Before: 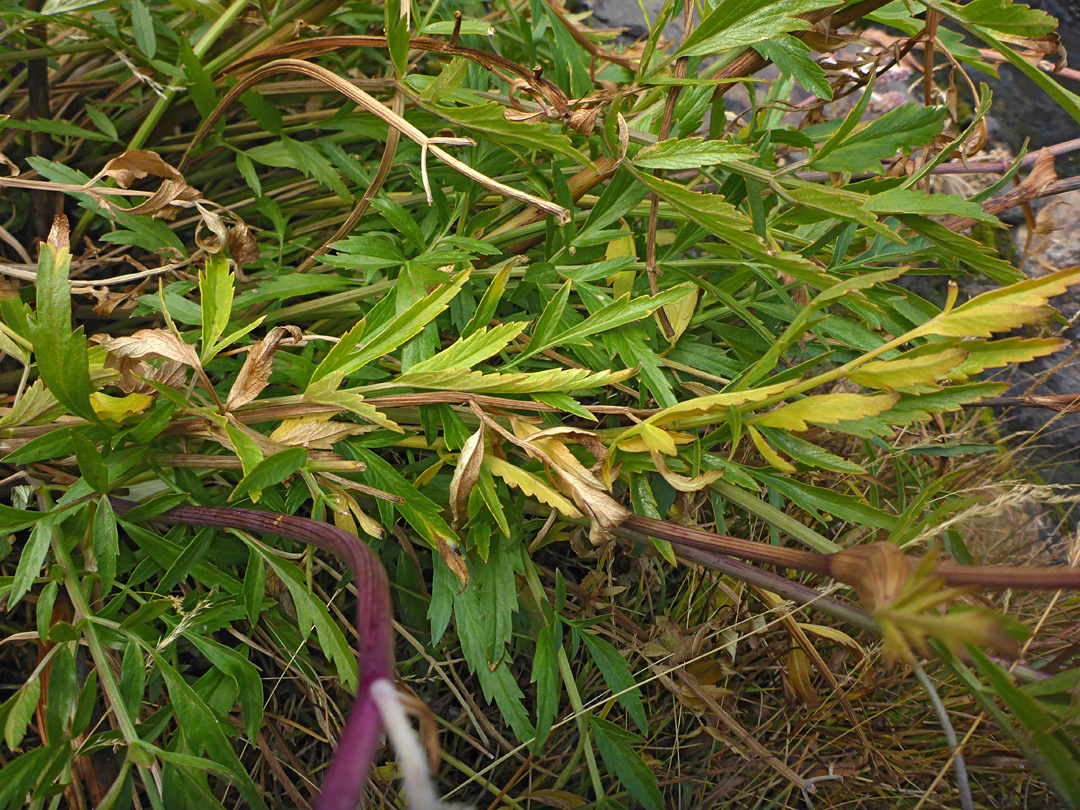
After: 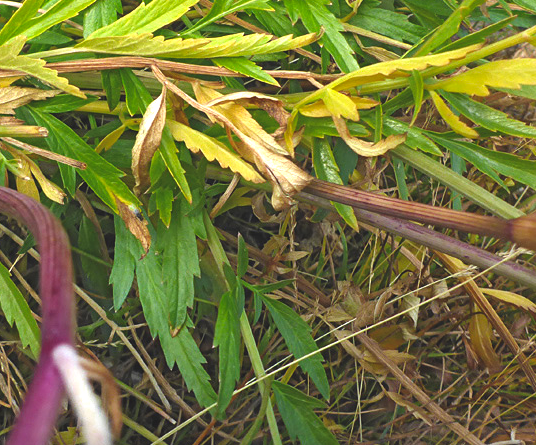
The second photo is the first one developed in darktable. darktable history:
exposure: black level correction -0.006, exposure 1 EV, compensate highlight preservation false
crop: left 29.51%, top 41.439%, right 20.847%, bottom 3.503%
color zones: curves: ch0 [(0, 0.444) (0.143, 0.442) (0.286, 0.441) (0.429, 0.441) (0.571, 0.441) (0.714, 0.441) (0.857, 0.442) (1, 0.444)]
